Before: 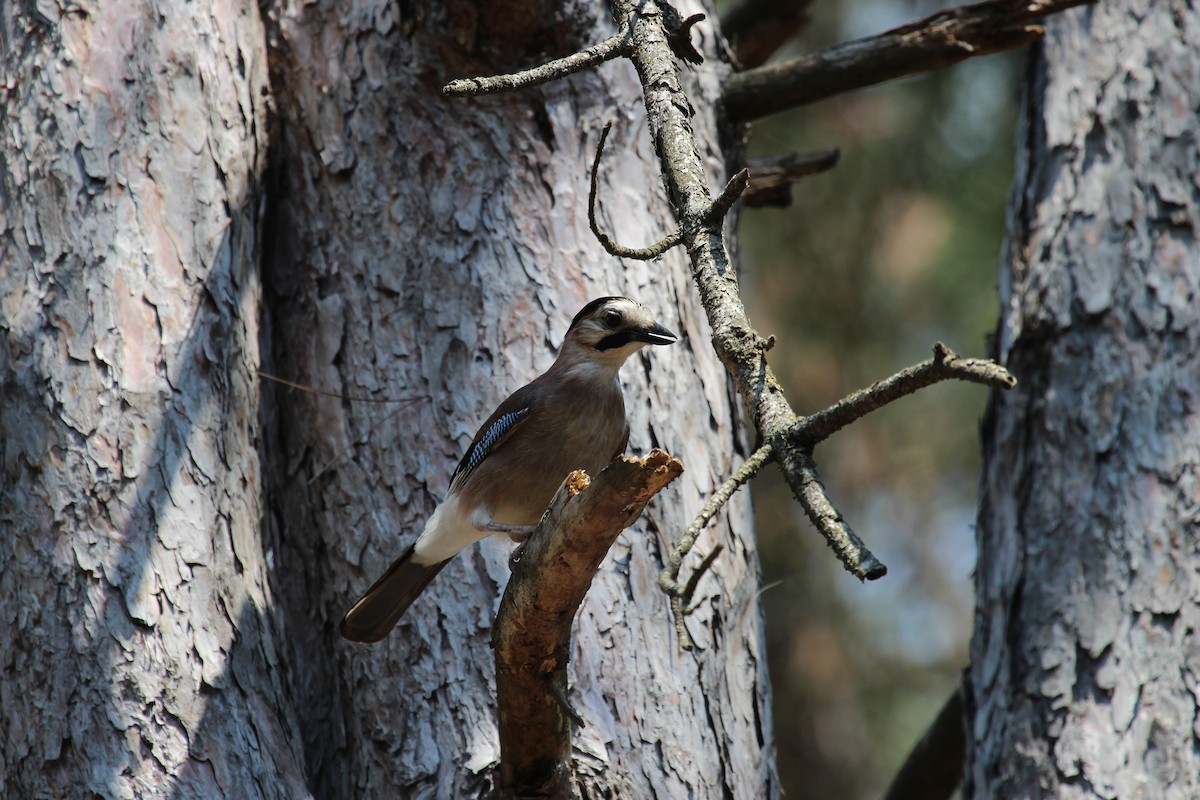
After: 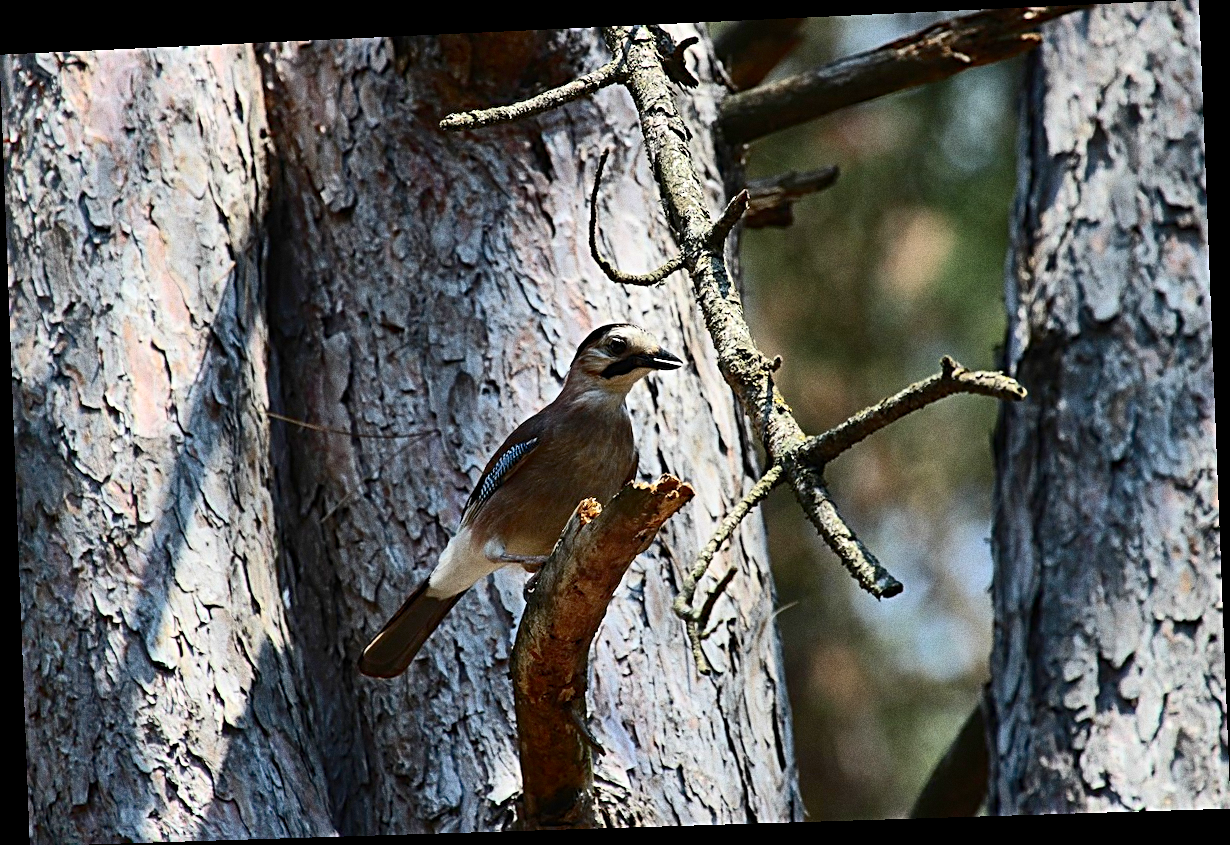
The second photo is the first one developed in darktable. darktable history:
contrast brightness saturation: contrast 0.4, brightness 0.1, saturation 0.21
rotate and perspective: rotation -2.22°, lens shift (horizontal) -0.022, automatic cropping off
sharpen: radius 2.817, amount 0.715
shadows and highlights: on, module defaults
grain: coarseness 8.68 ISO, strength 31.94%
